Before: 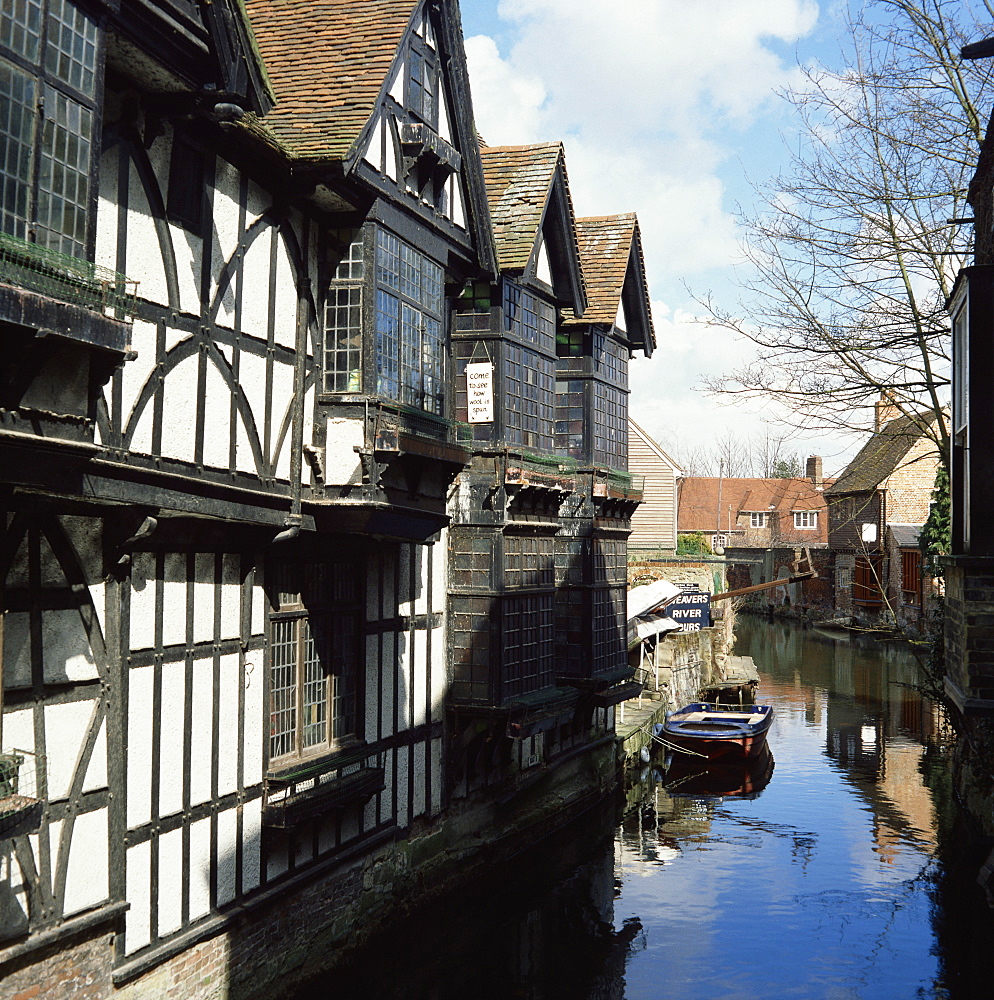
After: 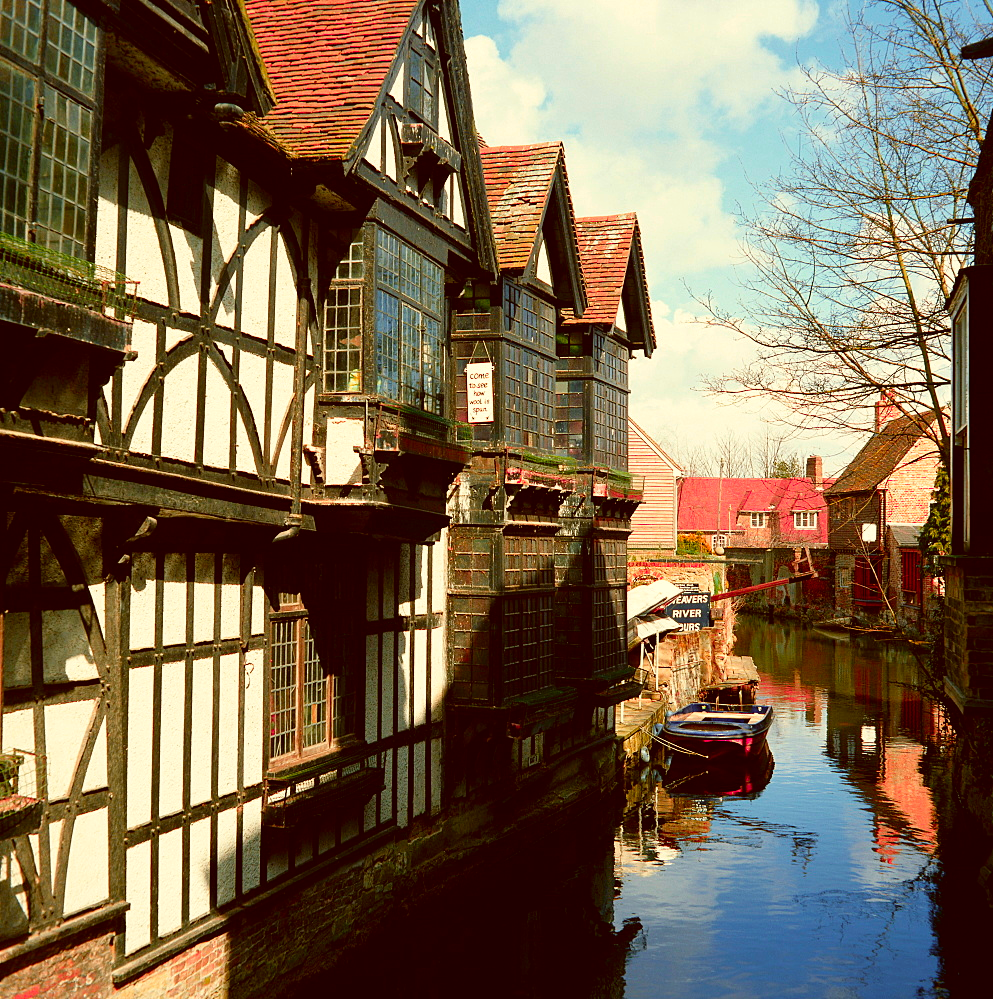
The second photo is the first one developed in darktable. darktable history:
color correction: highlights a* -1.43, highlights b* 10.12, shadows a* 0.395, shadows b* 19.35
color zones: curves: ch1 [(0.24, 0.634) (0.75, 0.5)]; ch2 [(0.253, 0.437) (0.745, 0.491)], mix 102.12%
